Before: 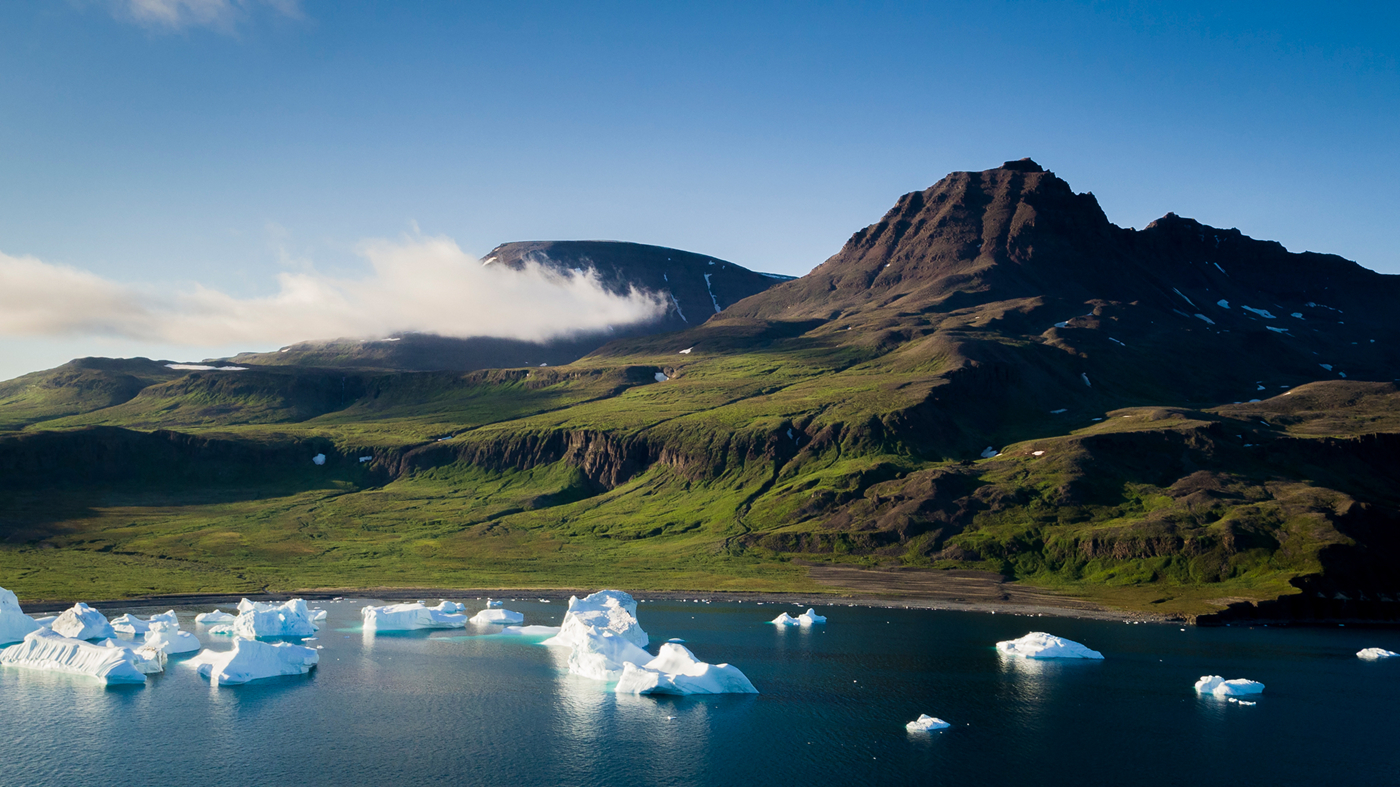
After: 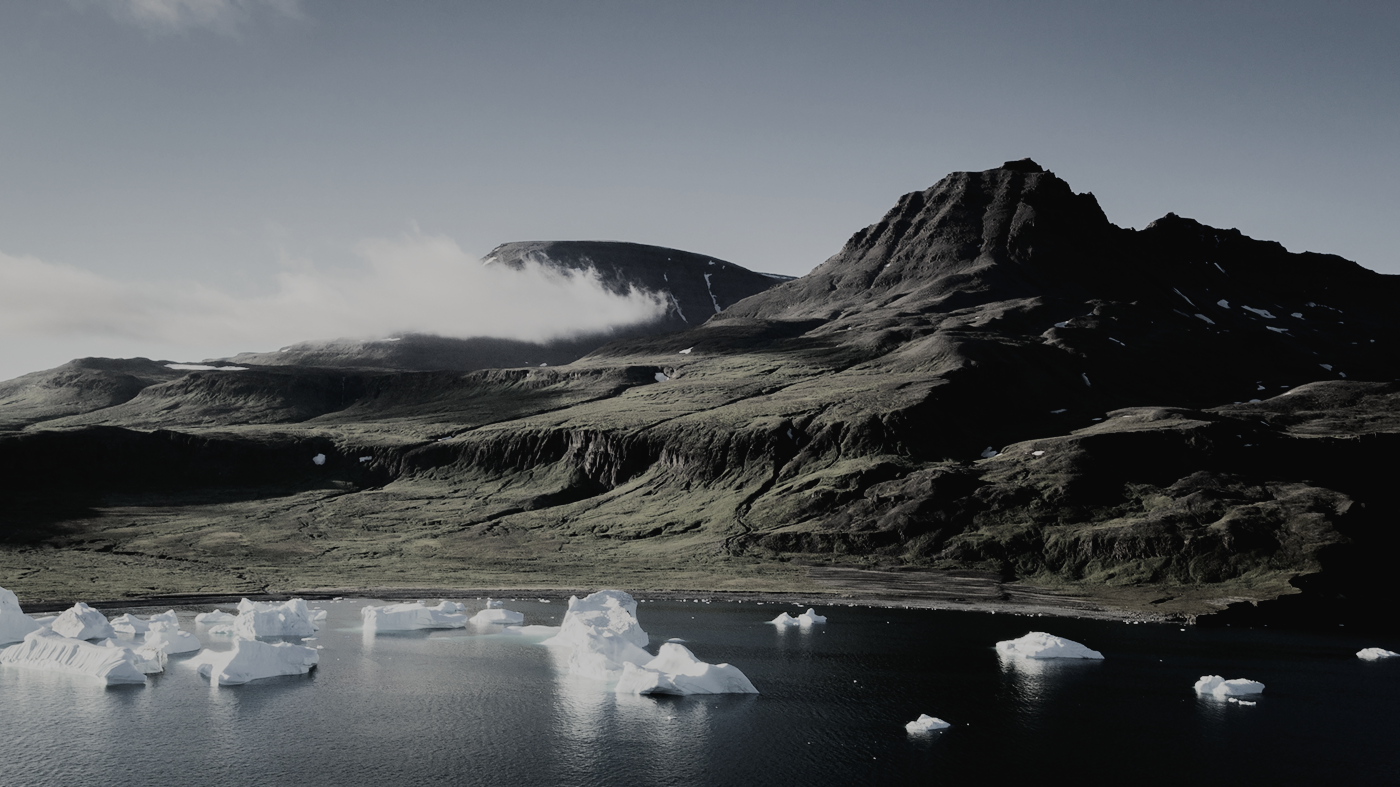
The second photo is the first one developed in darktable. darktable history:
filmic rgb: black relative exposure -6.15 EV, white relative exposure 6.96 EV, hardness 2.23, color science v6 (2022)
color correction: saturation 0.2
tone curve: curves: ch0 [(0, 0.021) (0.049, 0.044) (0.157, 0.131) (0.365, 0.359) (0.499, 0.517) (0.675, 0.667) (0.856, 0.83) (1, 0.969)]; ch1 [(0, 0) (0.302, 0.309) (0.433, 0.443) (0.472, 0.47) (0.502, 0.503) (0.527, 0.516) (0.564, 0.557) (0.614, 0.645) (0.677, 0.722) (0.859, 0.889) (1, 1)]; ch2 [(0, 0) (0.33, 0.301) (0.447, 0.44) (0.487, 0.496) (0.502, 0.501) (0.535, 0.537) (0.565, 0.558) (0.608, 0.624) (1, 1)], color space Lab, independent channels, preserve colors none
